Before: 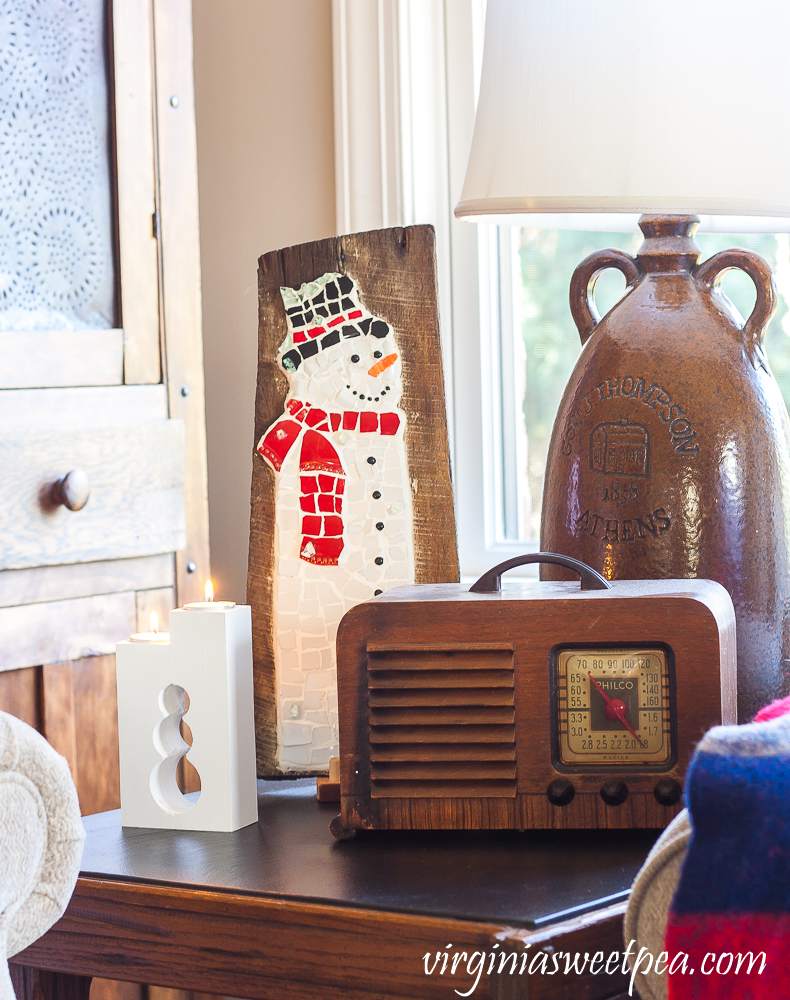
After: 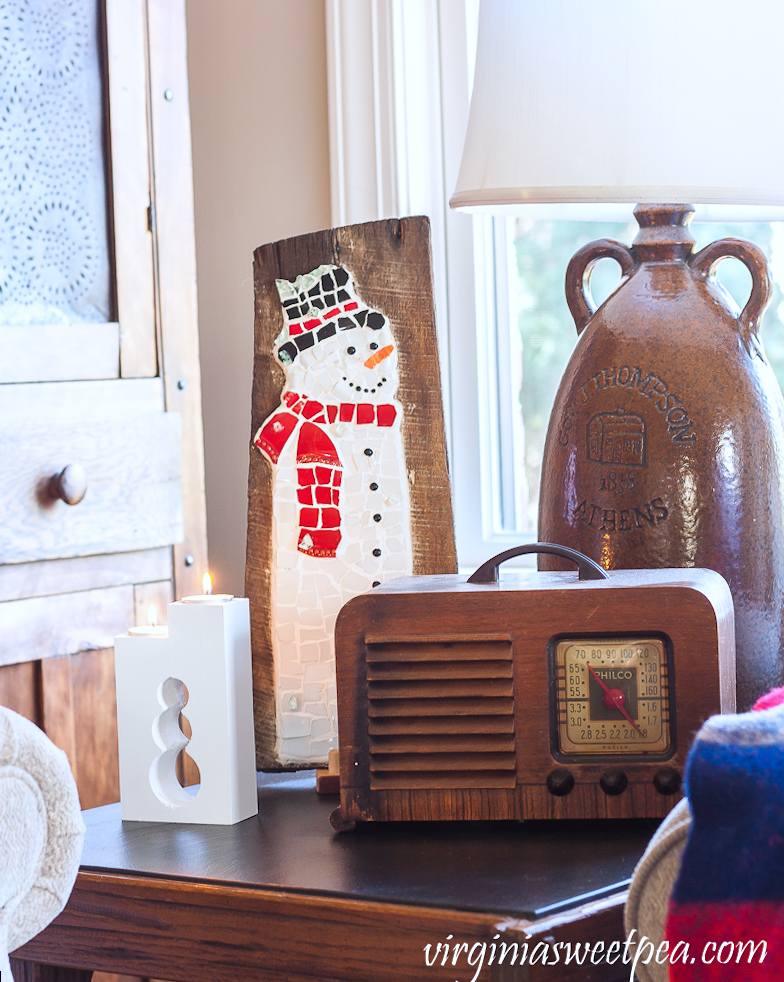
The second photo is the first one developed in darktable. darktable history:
color correction: highlights a* -0.772, highlights b* -8.92
rotate and perspective: rotation -0.45°, automatic cropping original format, crop left 0.008, crop right 0.992, crop top 0.012, crop bottom 0.988
